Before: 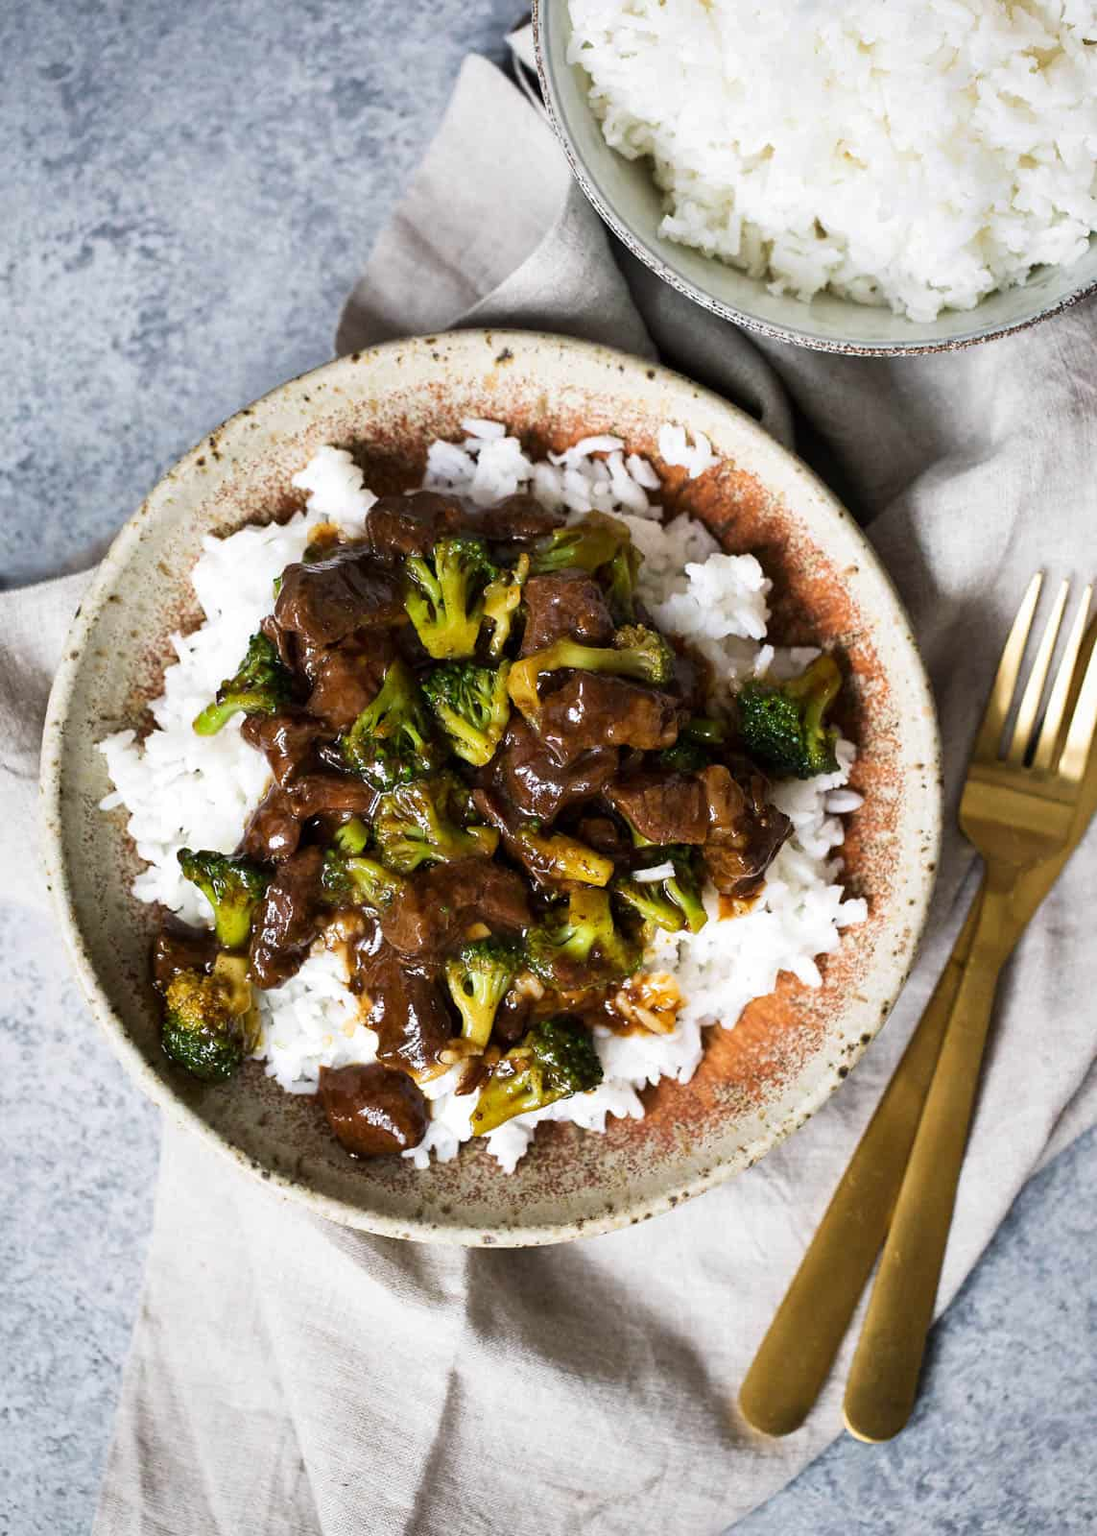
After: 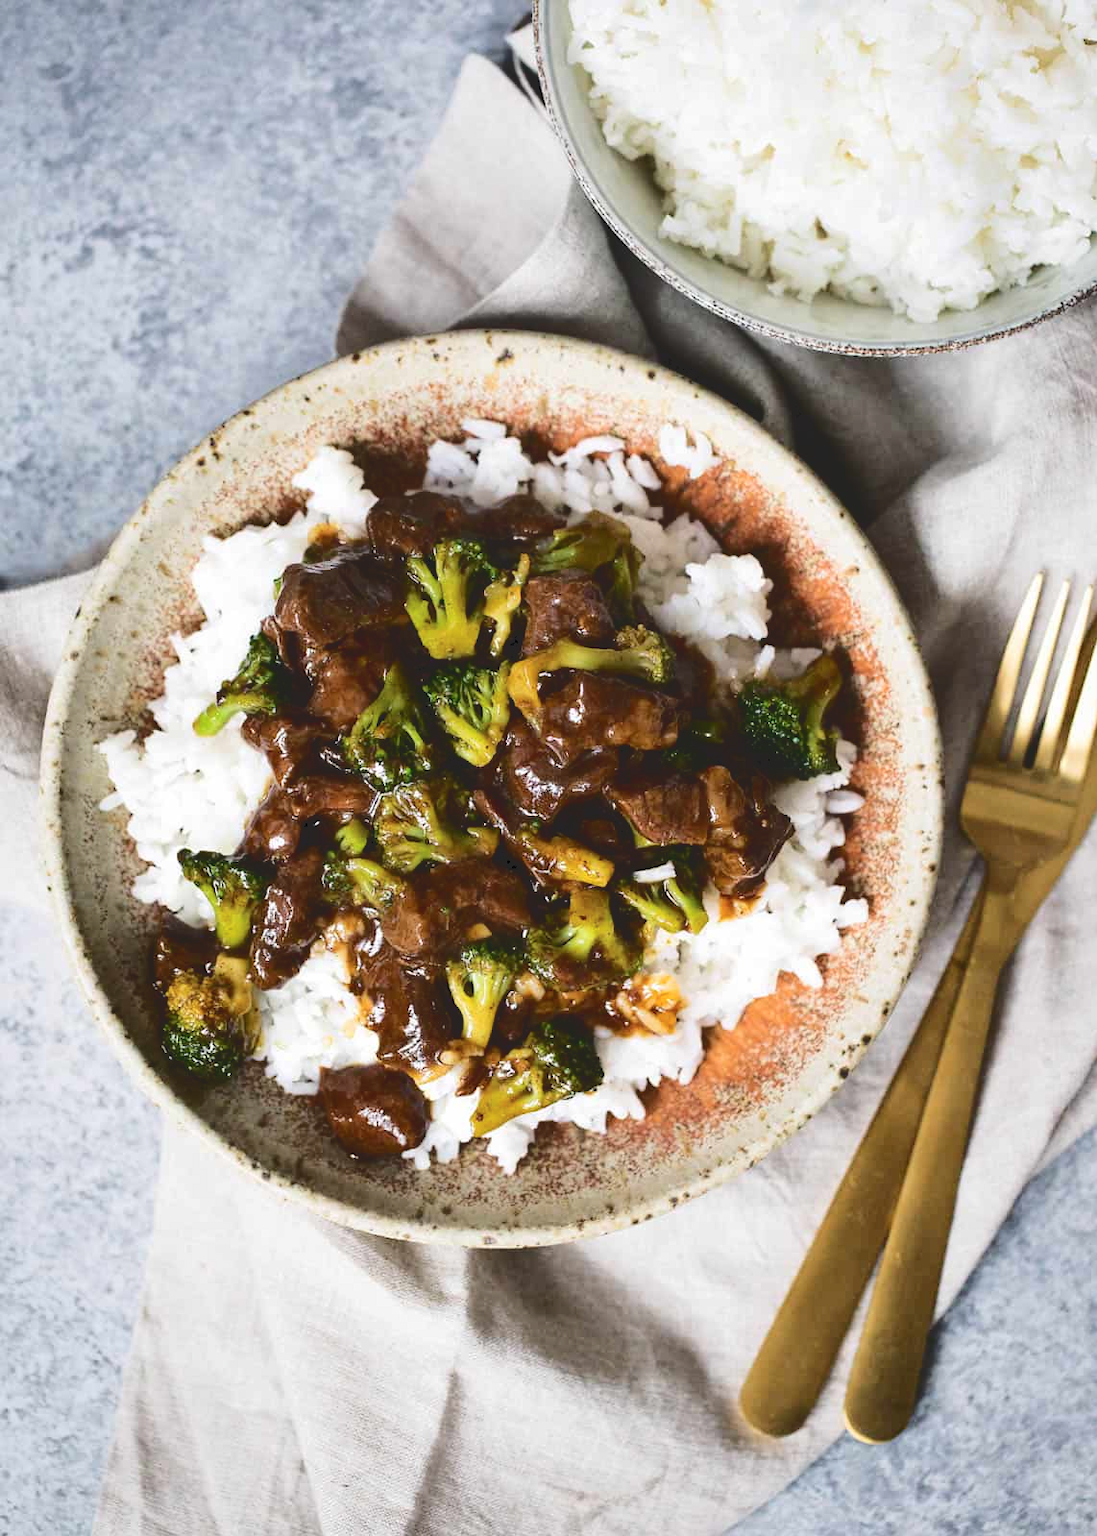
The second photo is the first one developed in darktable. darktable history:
tone curve: curves: ch0 [(0, 0) (0.003, 0.139) (0.011, 0.14) (0.025, 0.138) (0.044, 0.14) (0.069, 0.149) (0.1, 0.161) (0.136, 0.179) (0.177, 0.203) (0.224, 0.245) (0.277, 0.302) (0.335, 0.382) (0.399, 0.461) (0.468, 0.546) (0.543, 0.614) (0.623, 0.687) (0.709, 0.758) (0.801, 0.84) (0.898, 0.912) (1, 1)], color space Lab, independent channels, preserve colors none
crop: left 0.047%
